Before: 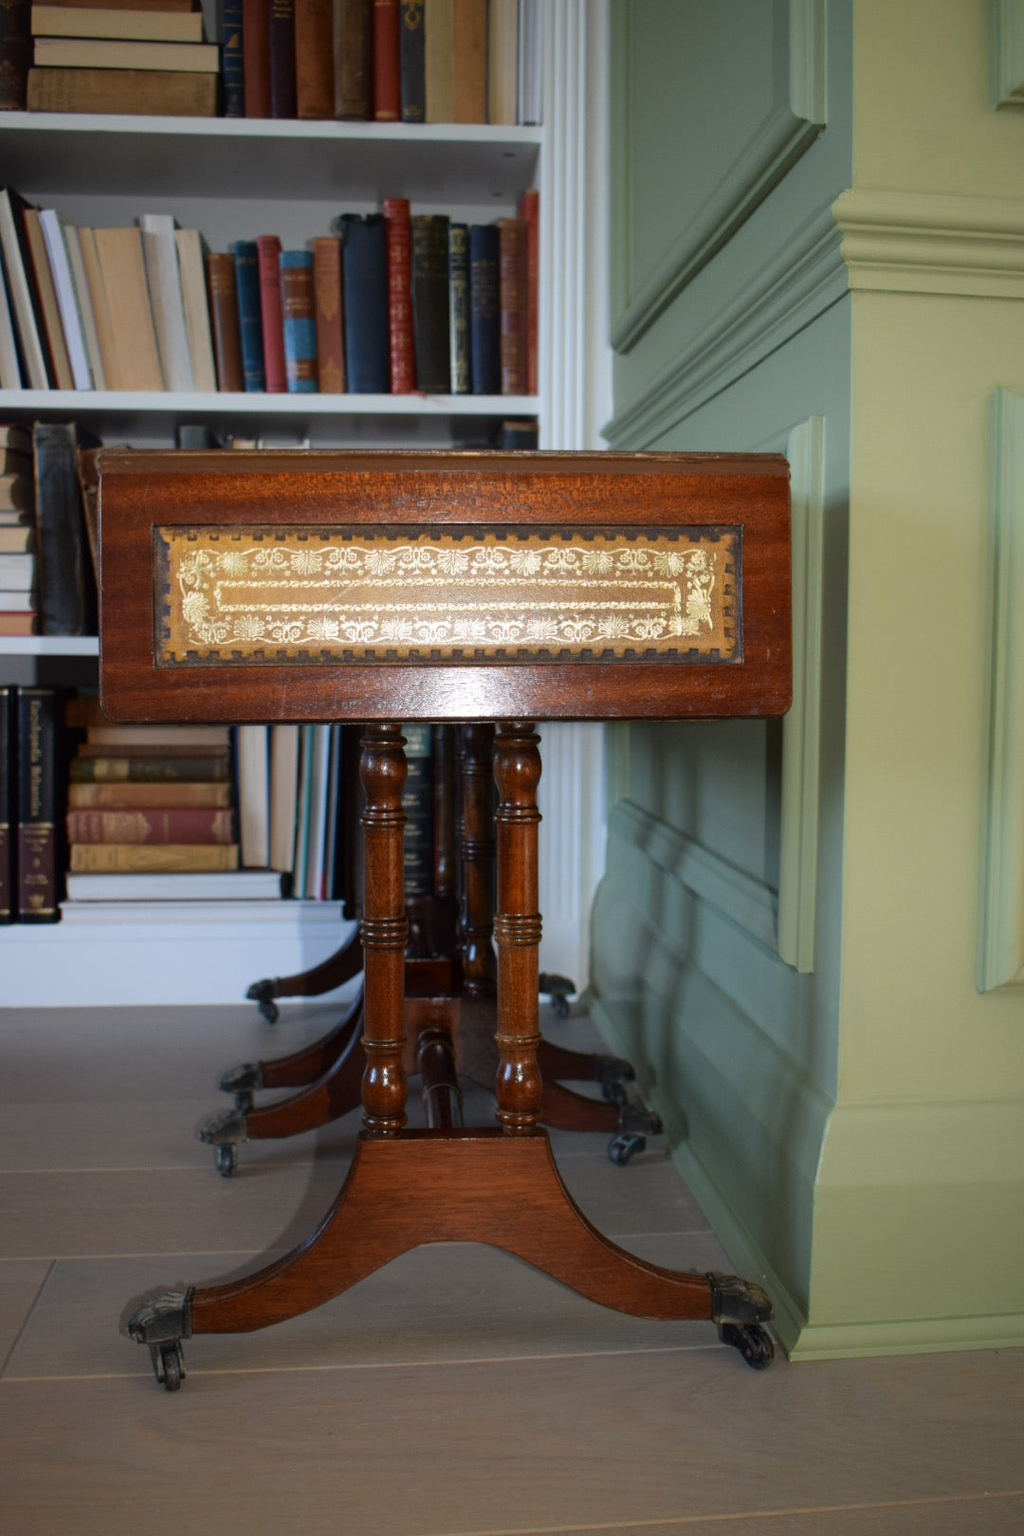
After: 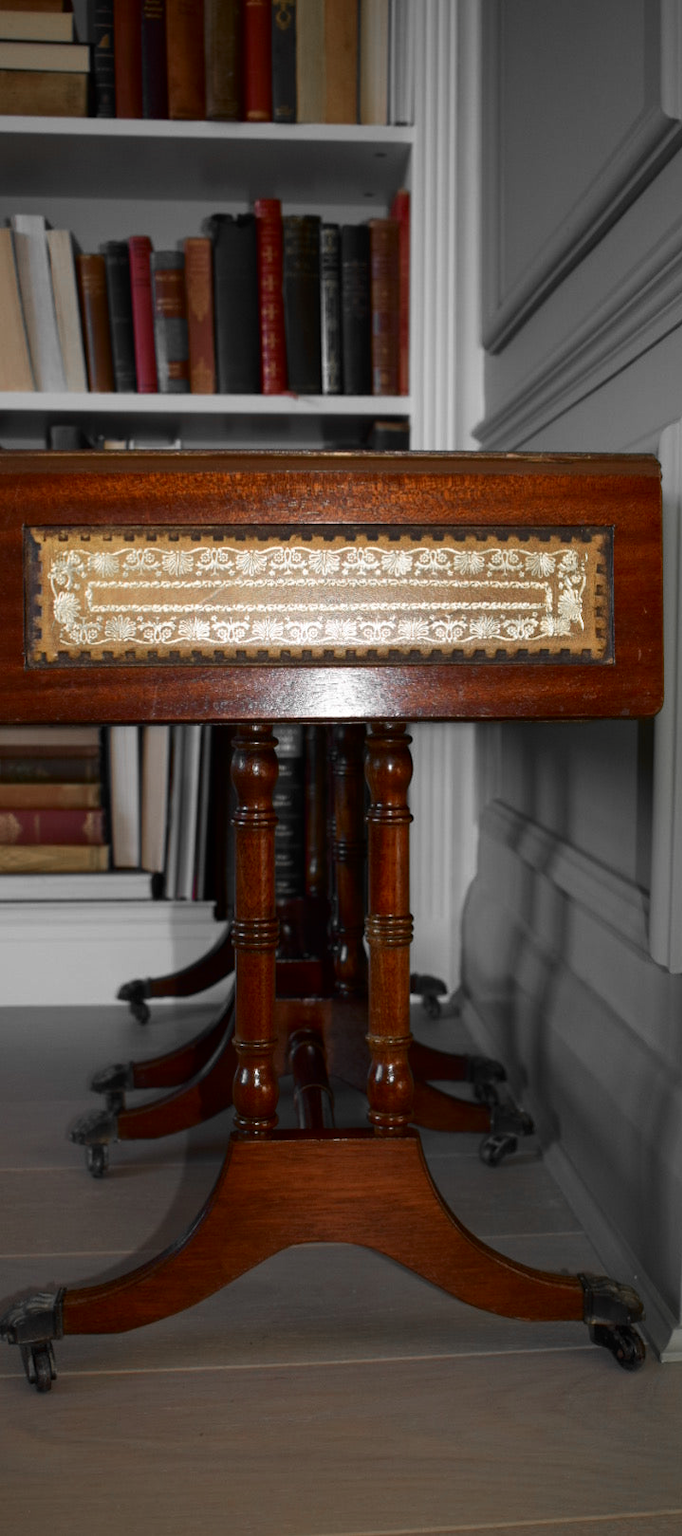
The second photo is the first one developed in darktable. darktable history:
crop and rotate: left 12.673%, right 20.66%
contrast brightness saturation: contrast 0.07, brightness -0.13, saturation 0.06
color zones: curves: ch0 [(0, 0.447) (0.184, 0.543) (0.323, 0.476) (0.429, 0.445) (0.571, 0.443) (0.714, 0.451) (0.857, 0.452) (1, 0.447)]; ch1 [(0, 0.464) (0.176, 0.46) (0.287, 0.177) (0.429, 0.002) (0.571, 0) (0.714, 0) (0.857, 0) (1, 0.464)], mix 20%
